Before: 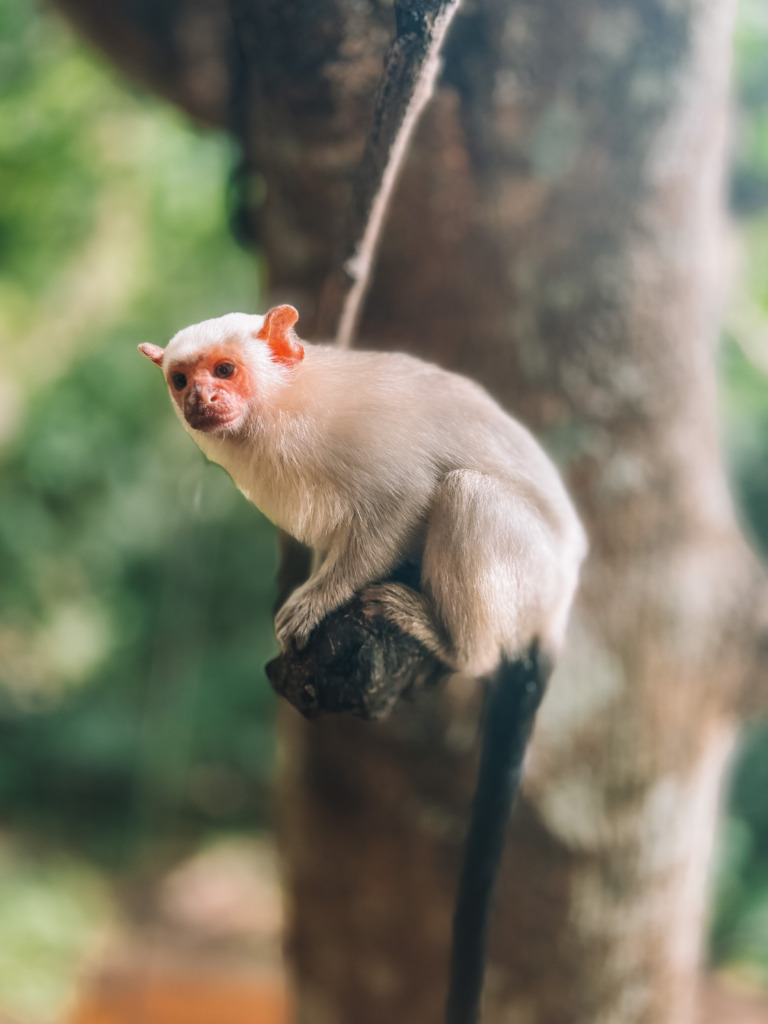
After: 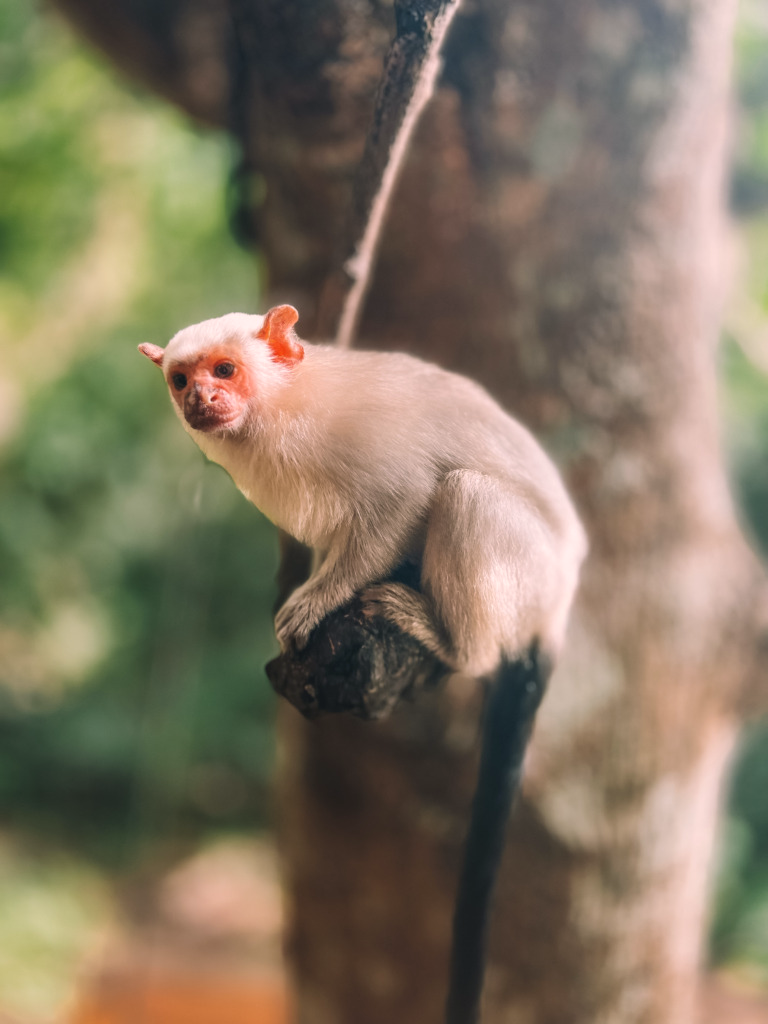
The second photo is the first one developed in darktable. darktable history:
color zones: curves: ch0 [(0, 0.5) (0.143, 0.5) (0.286, 0.5) (0.429, 0.5) (0.571, 0.5) (0.714, 0.476) (0.857, 0.5) (1, 0.5)]; ch2 [(0, 0.5) (0.143, 0.5) (0.286, 0.5) (0.429, 0.5) (0.571, 0.5) (0.714, 0.487) (0.857, 0.5) (1, 0.5)]
color correction: highlights a* 7.85, highlights b* 4.38
